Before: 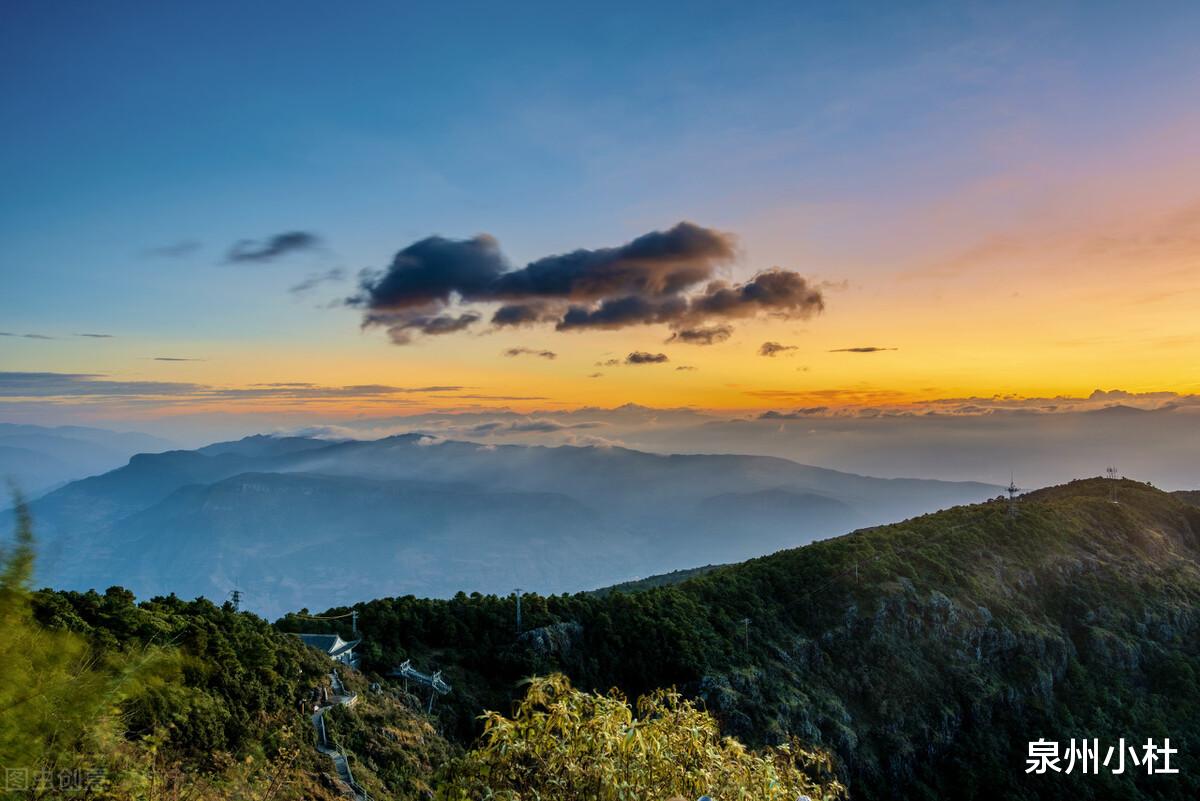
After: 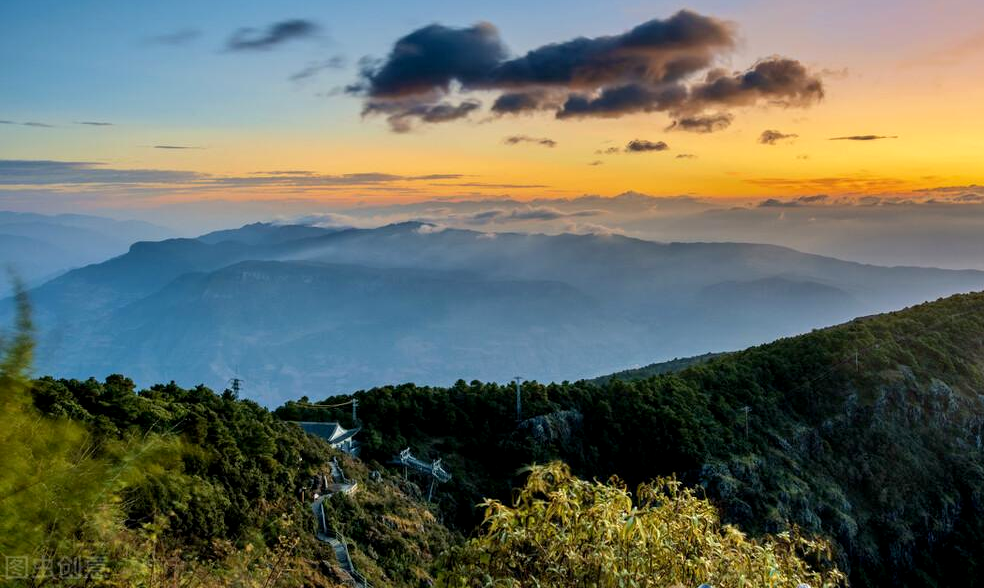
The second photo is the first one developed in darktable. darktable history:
exposure: black level correction 0.002, exposure 0.15 EV, compensate highlight preservation false
crop: top 26.531%, right 17.959%
color correction: highlights a* 0.003, highlights b* -0.283
